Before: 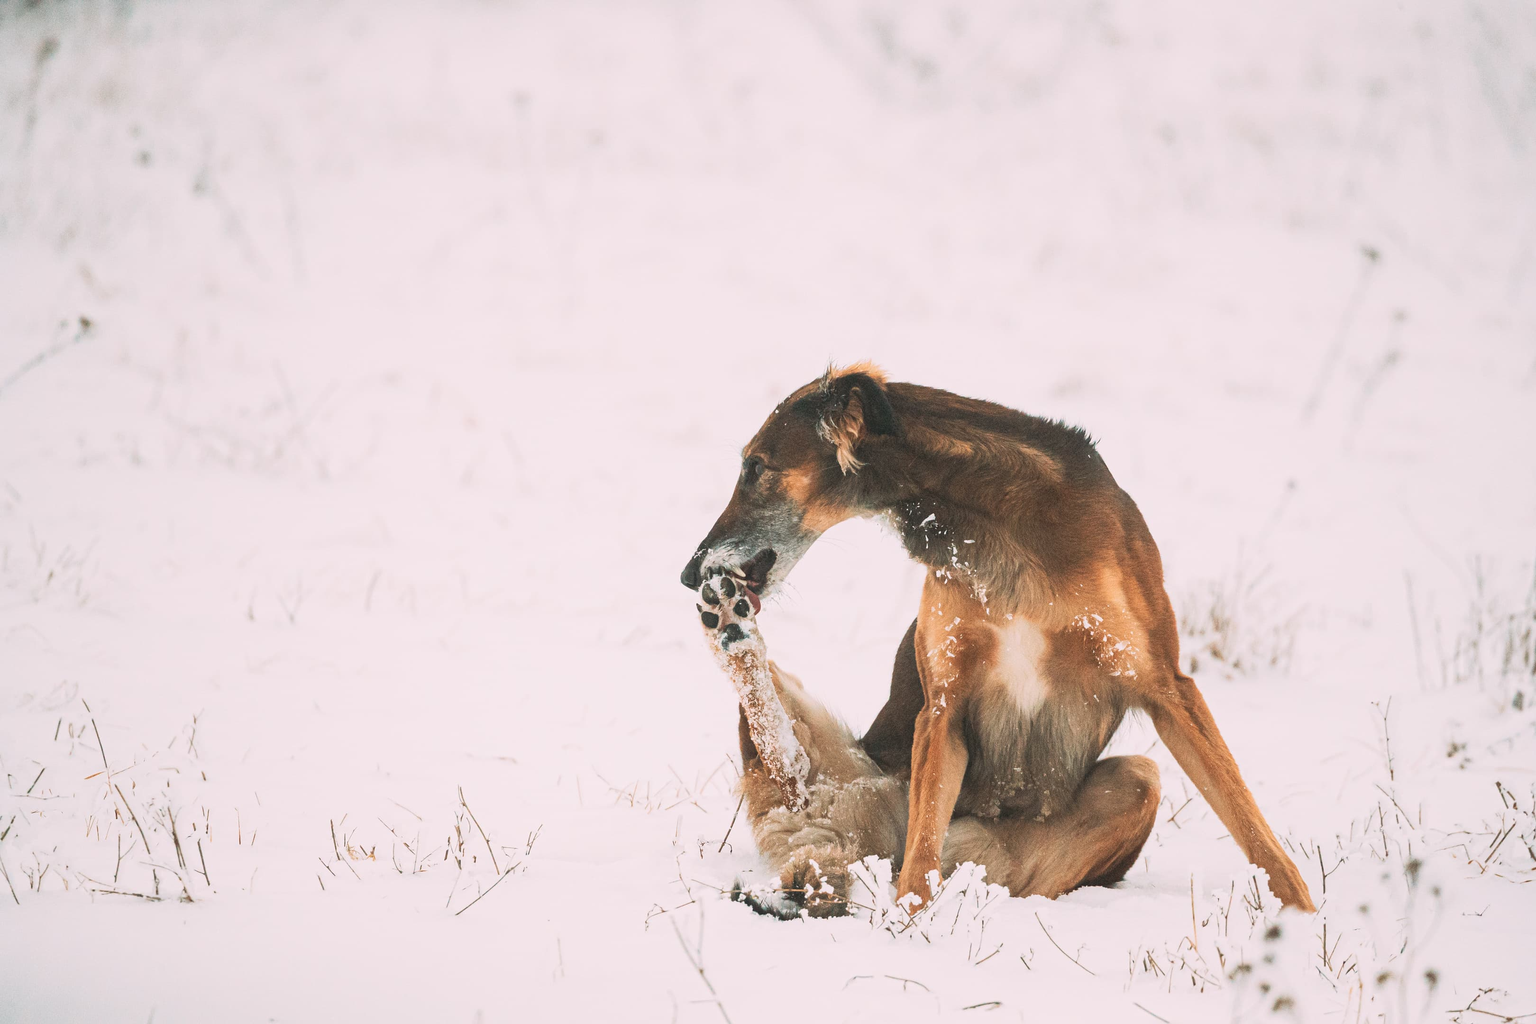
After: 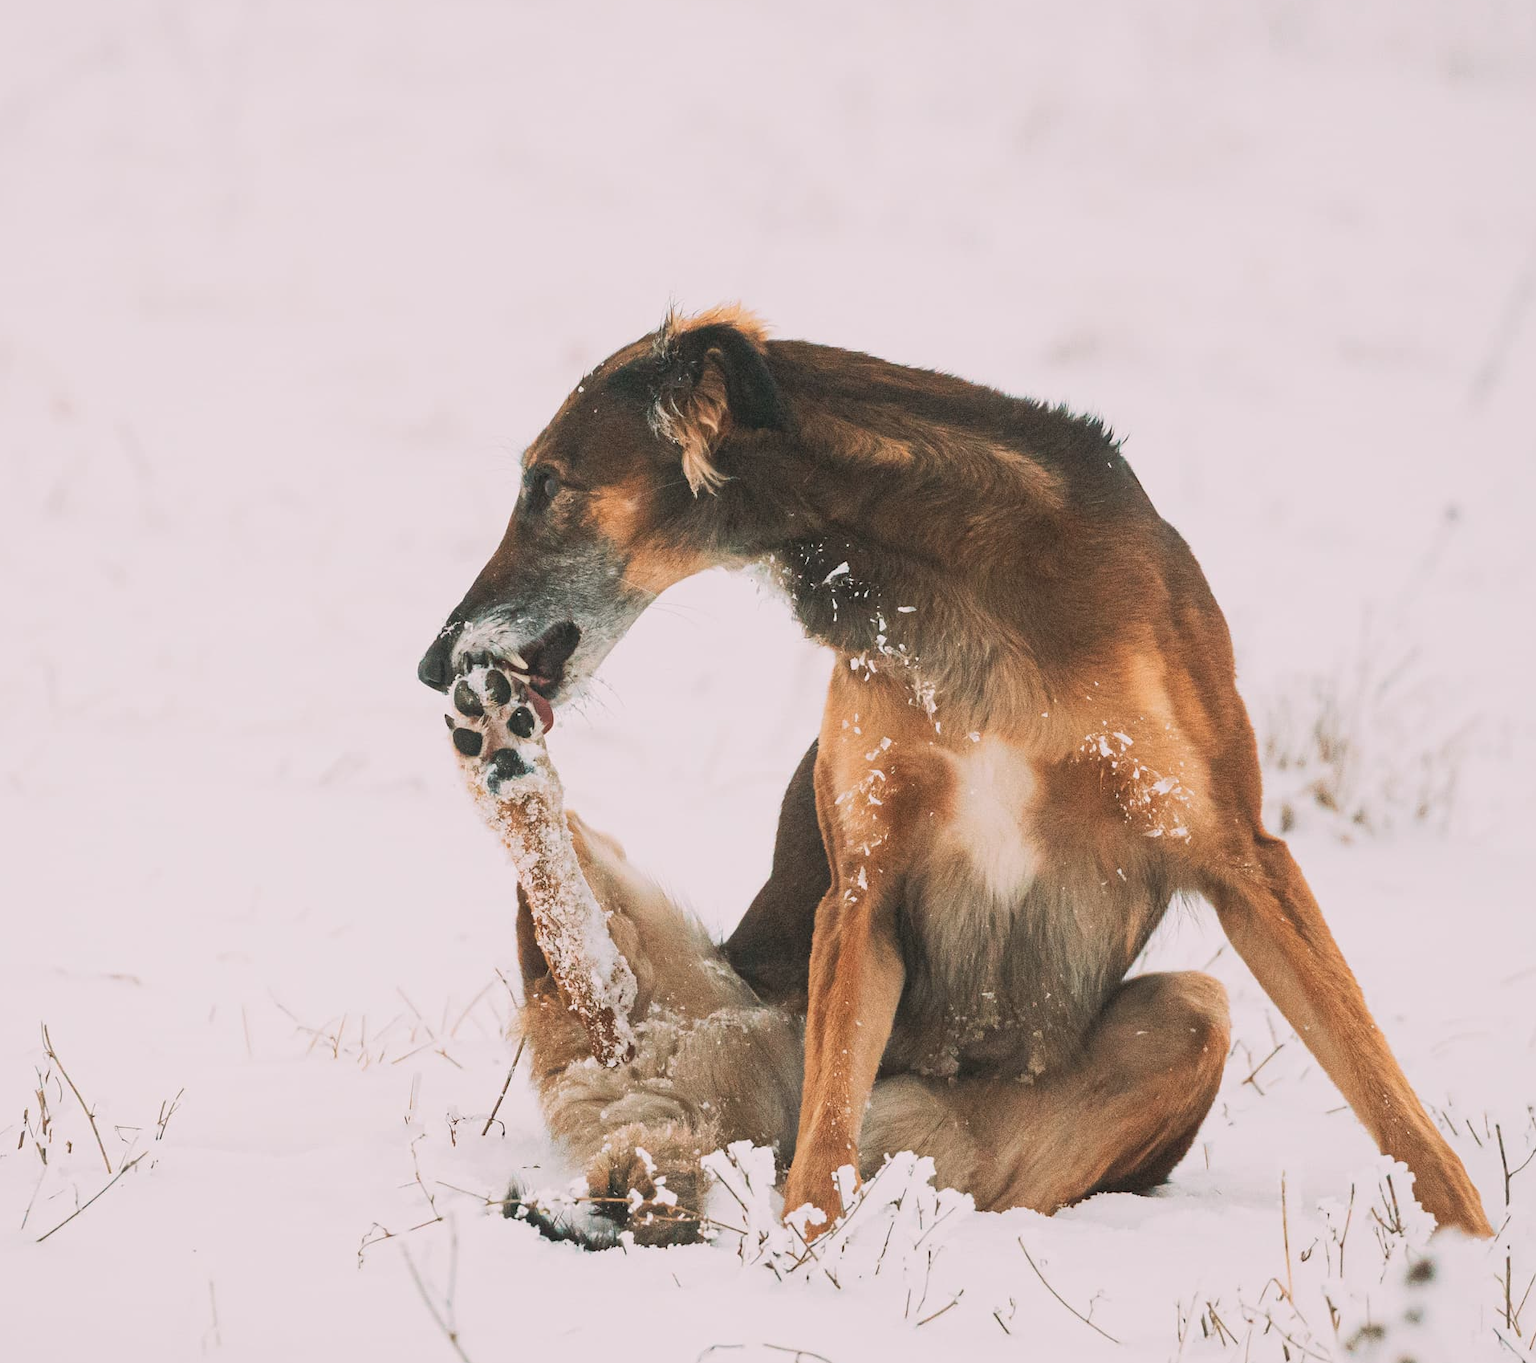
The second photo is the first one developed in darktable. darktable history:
crop and rotate: left 28.256%, top 17.734%, right 12.656%, bottom 3.573%
exposure: exposure -0.177 EV, compensate highlight preservation false
